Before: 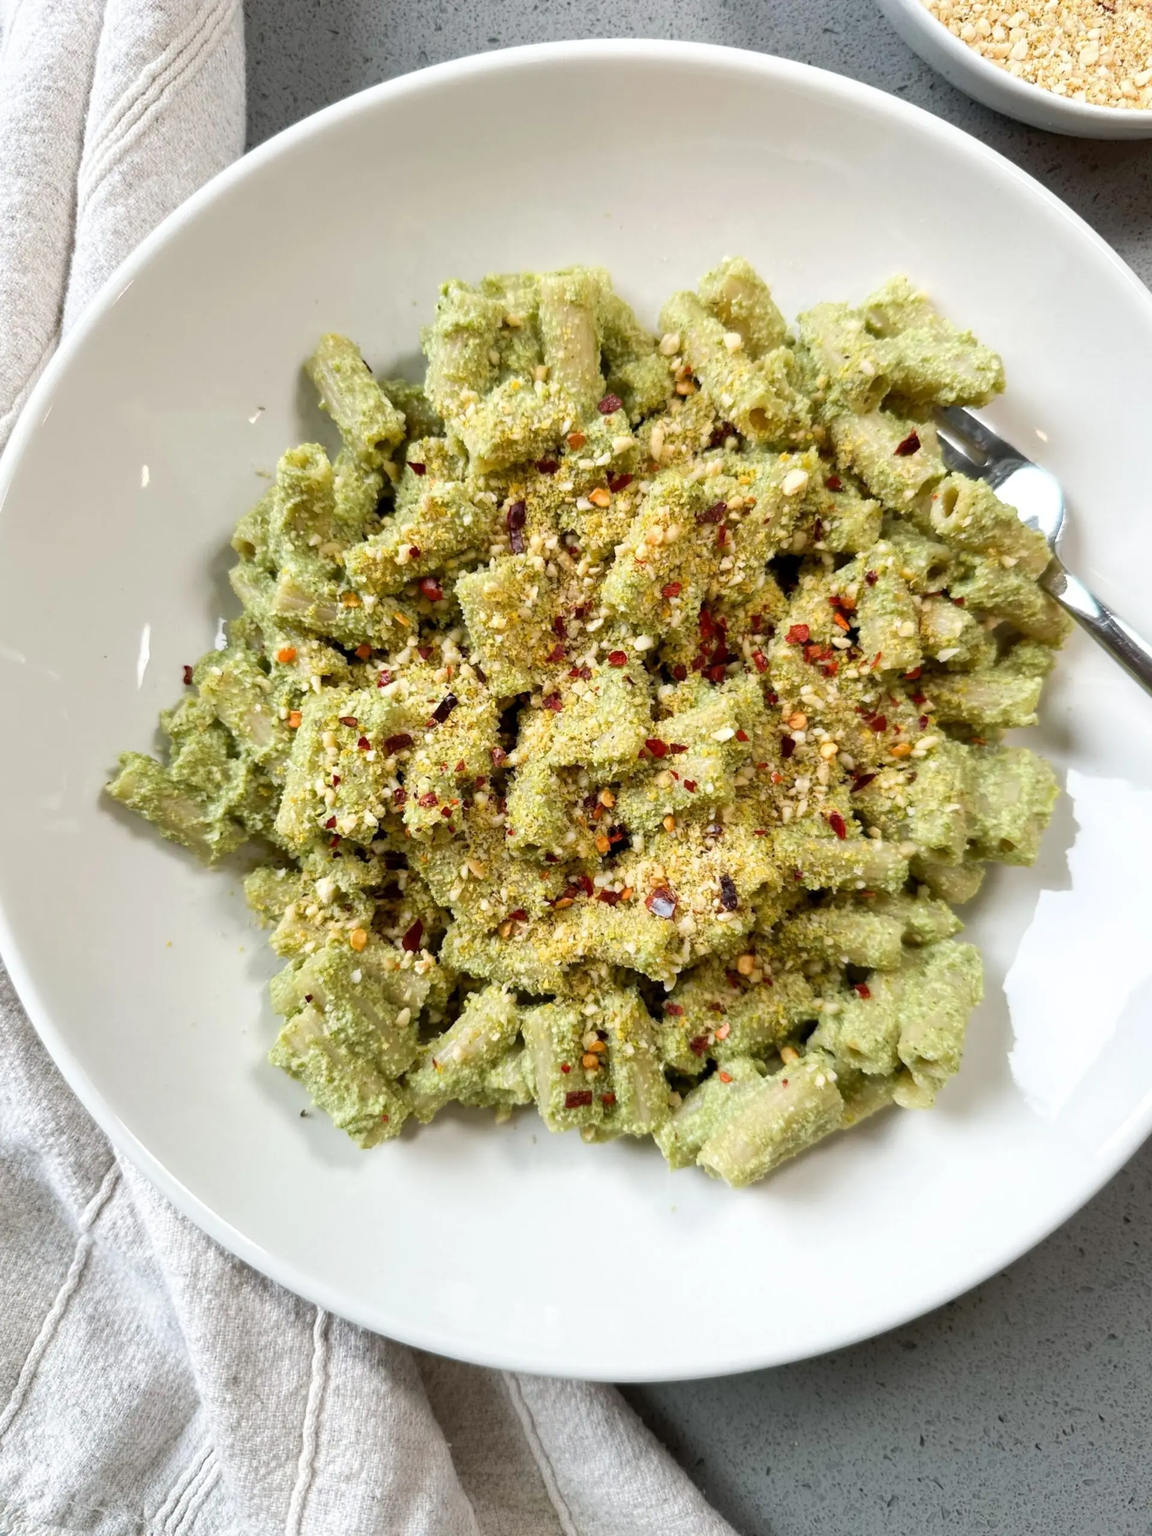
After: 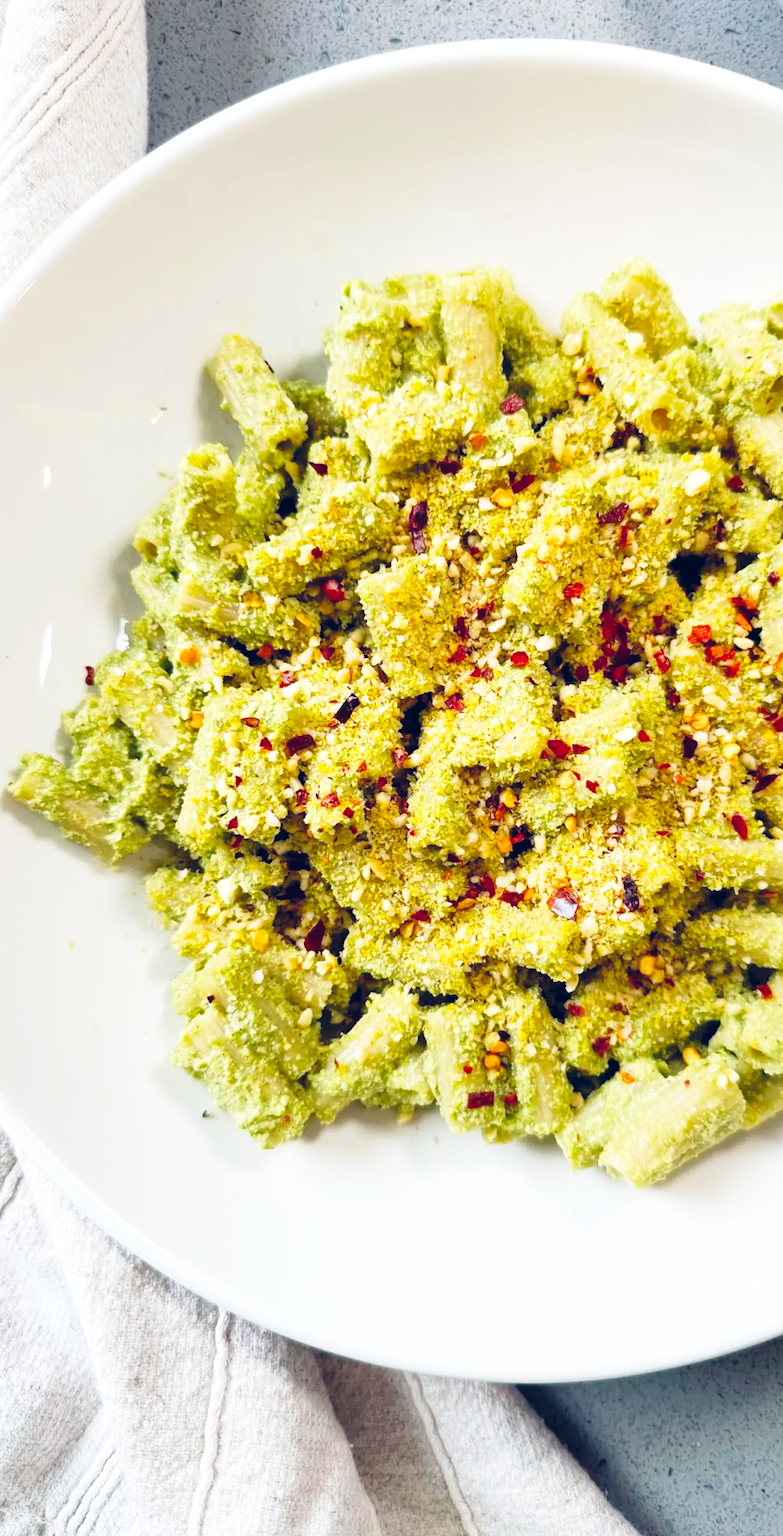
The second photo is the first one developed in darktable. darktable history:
crop and rotate: left 8.564%, right 23.434%
color balance rgb: global offset › luminance 0.414%, global offset › chroma 0.217%, global offset › hue 255.4°, perceptual saturation grading › global saturation 29.613%, global vibrance 20%
base curve: curves: ch0 [(0, 0) (0.028, 0.03) (0.121, 0.232) (0.46, 0.748) (0.859, 0.968) (1, 1)], preserve colors none
